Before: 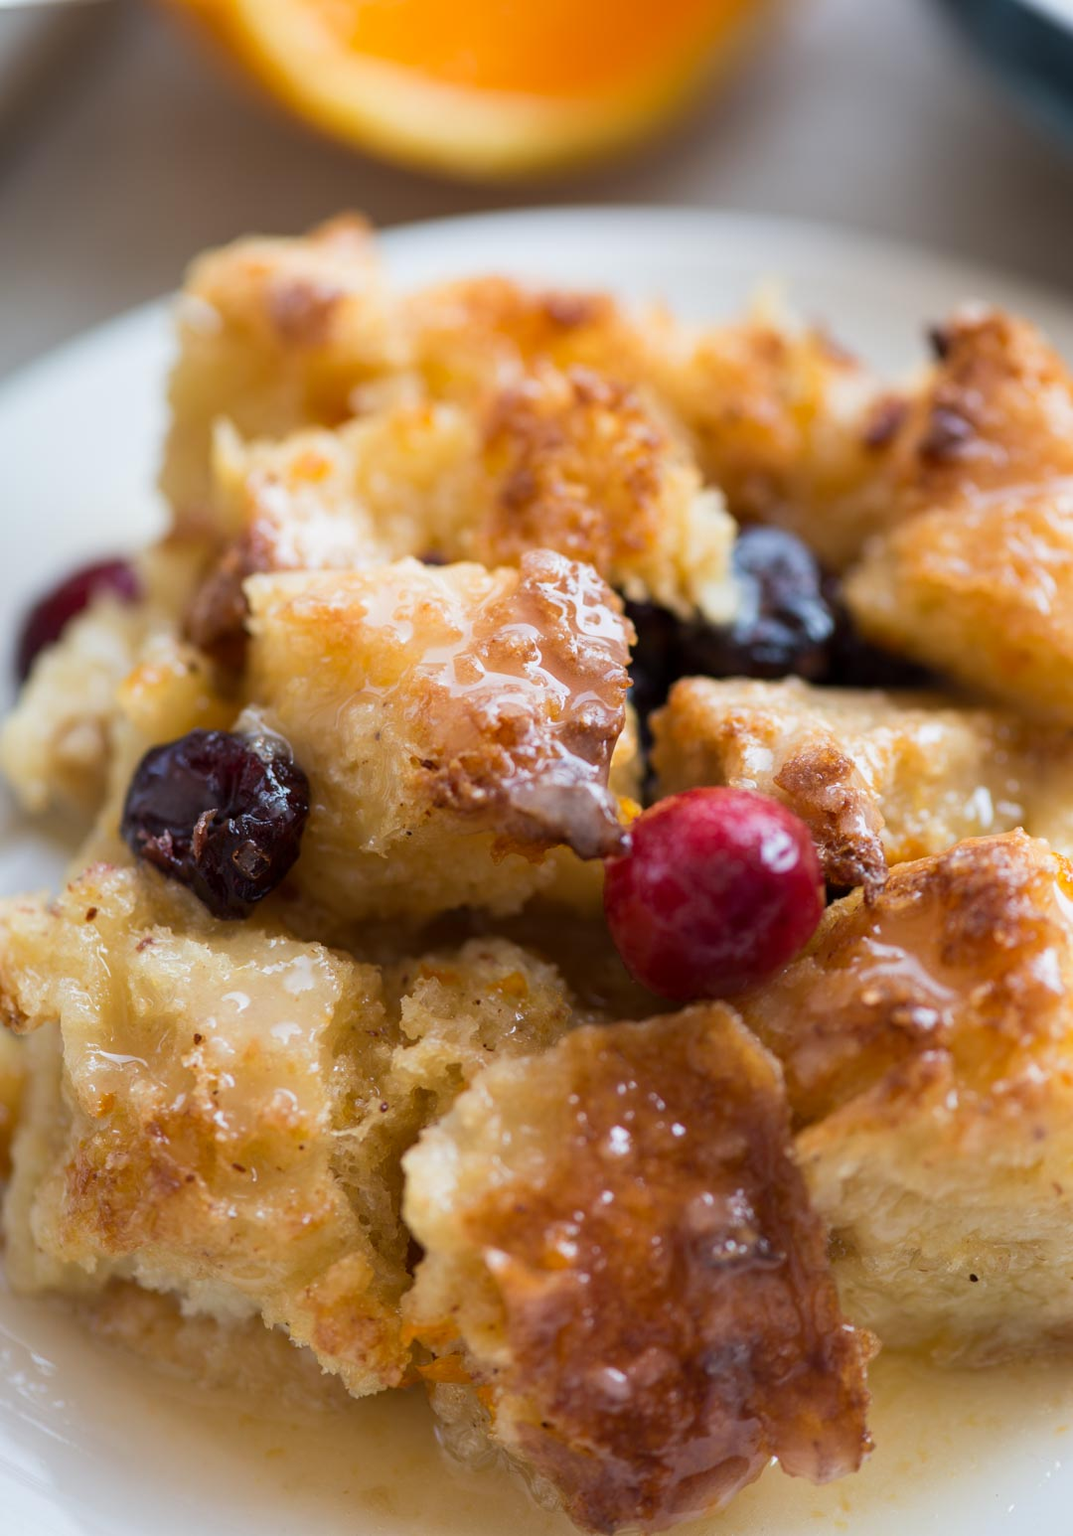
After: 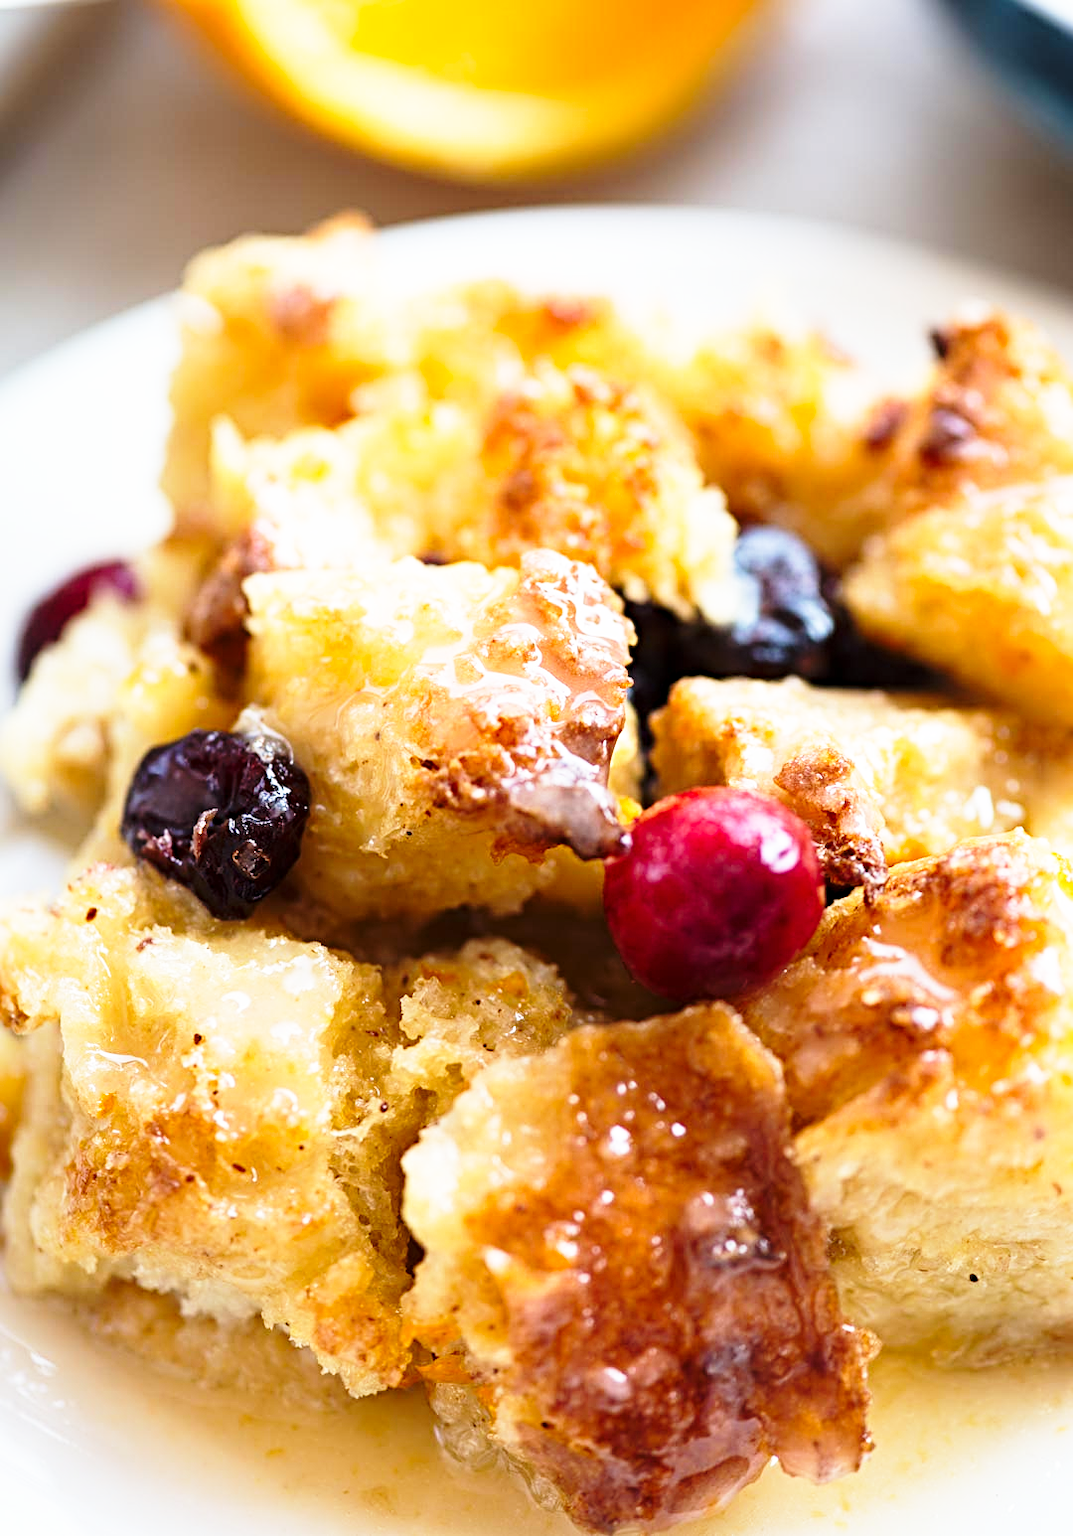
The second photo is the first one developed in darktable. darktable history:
sharpen: radius 4.918
base curve: curves: ch0 [(0, 0) (0.026, 0.03) (0.109, 0.232) (0.351, 0.748) (0.669, 0.968) (1, 1)], preserve colors none
